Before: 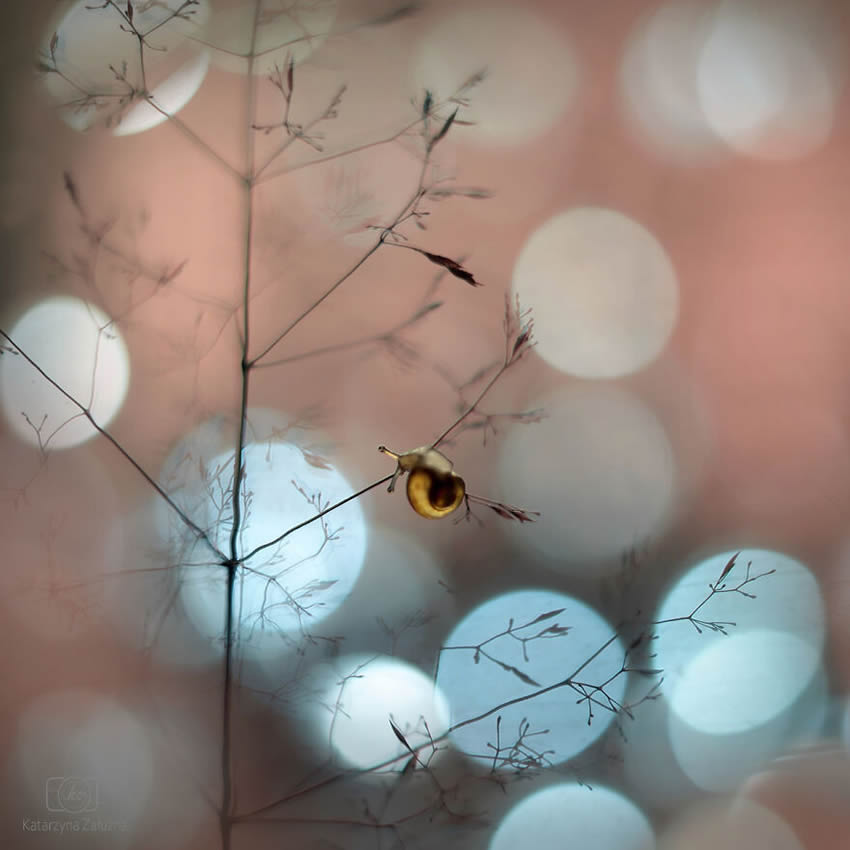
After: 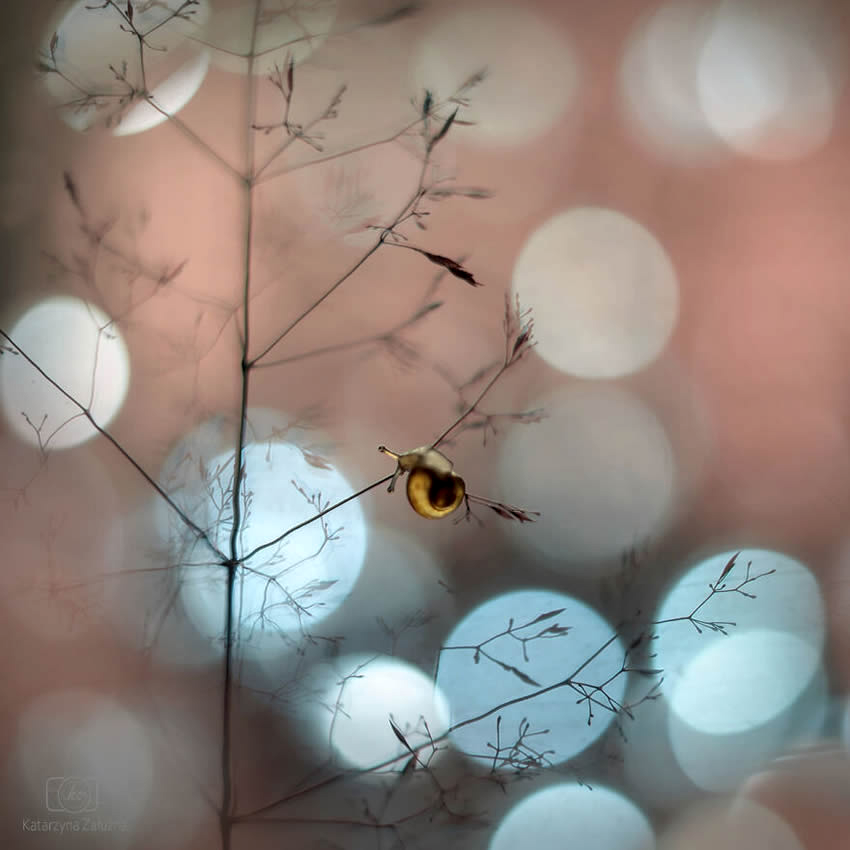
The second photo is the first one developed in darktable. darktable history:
local contrast: on, module defaults
exposure: exposure -0.051 EV, compensate highlight preservation false
